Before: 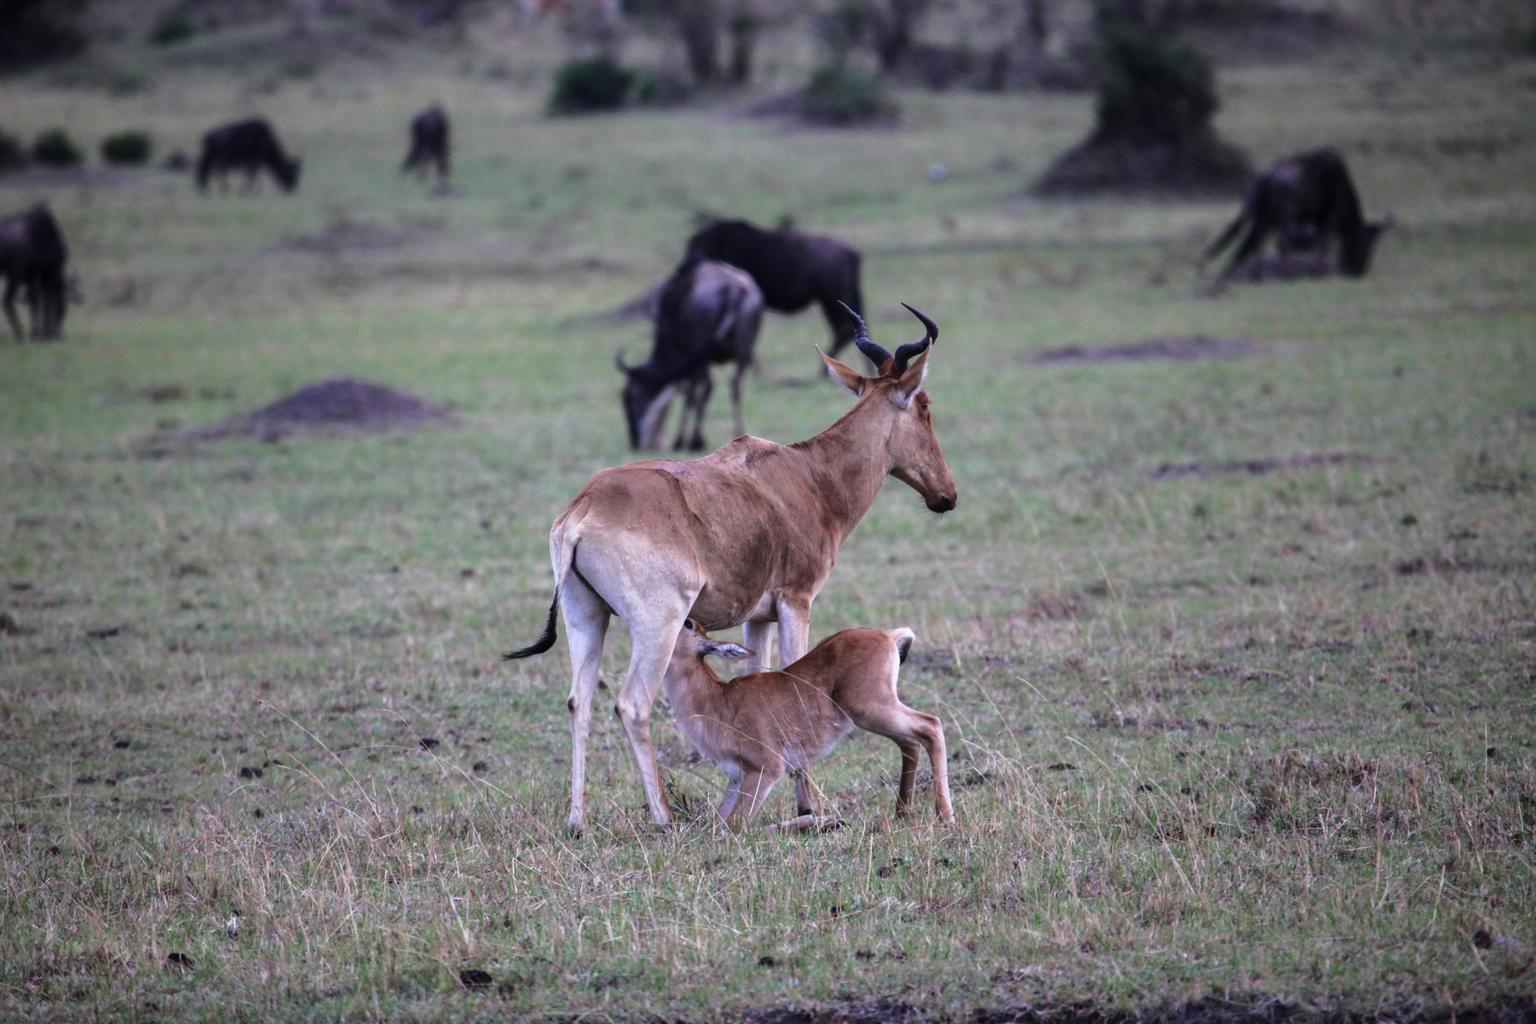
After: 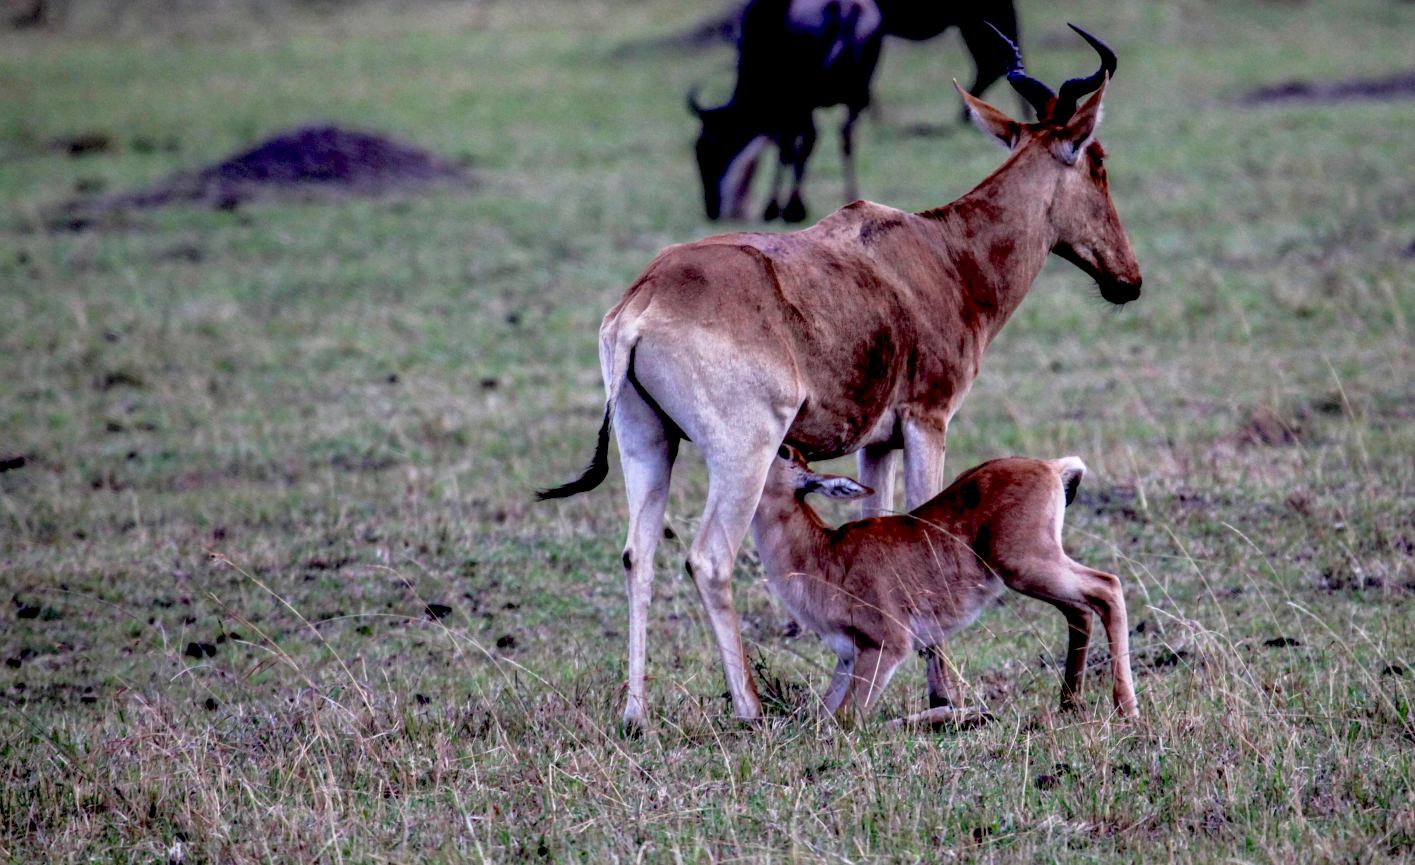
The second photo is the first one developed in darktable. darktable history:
local contrast: on, module defaults
exposure: black level correction 0.055, exposure -0.038 EV, compensate exposure bias true, compensate highlight preservation false
crop: left 6.56%, top 27.843%, right 24.34%, bottom 8.738%
